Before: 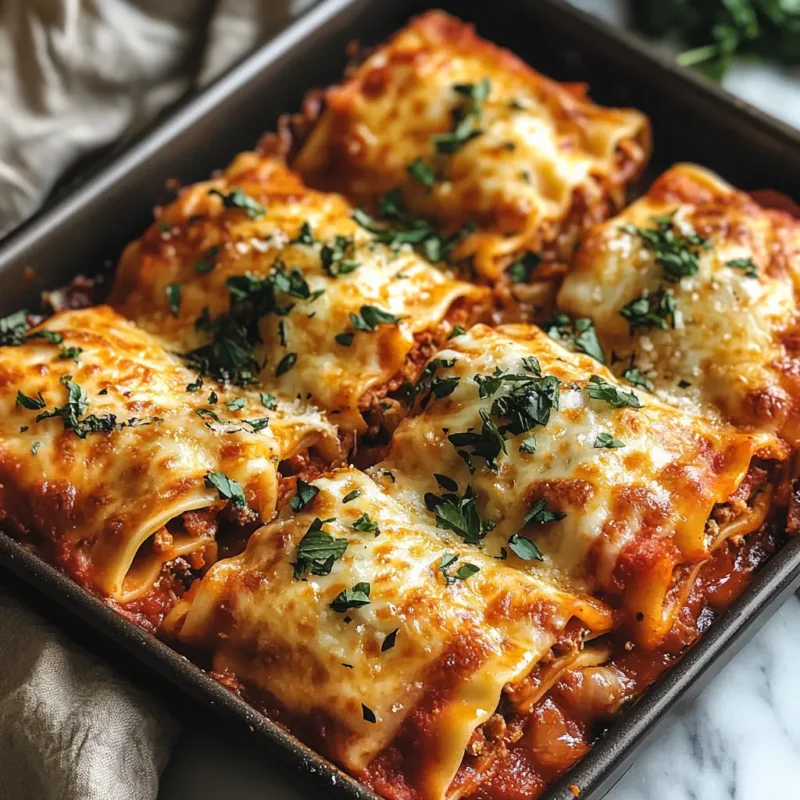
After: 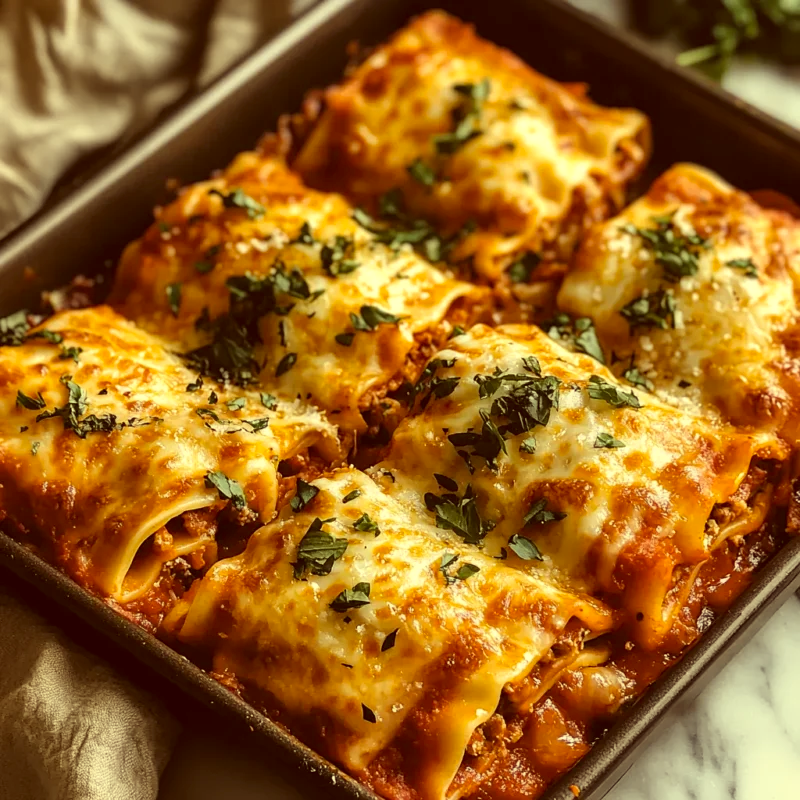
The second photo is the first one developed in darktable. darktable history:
color contrast: green-magenta contrast 0.8, blue-yellow contrast 1.1, unbound 0
white balance: red 1.08, blue 0.791
color correction: highlights a* -7.23, highlights b* -0.161, shadows a* 20.08, shadows b* 11.73
